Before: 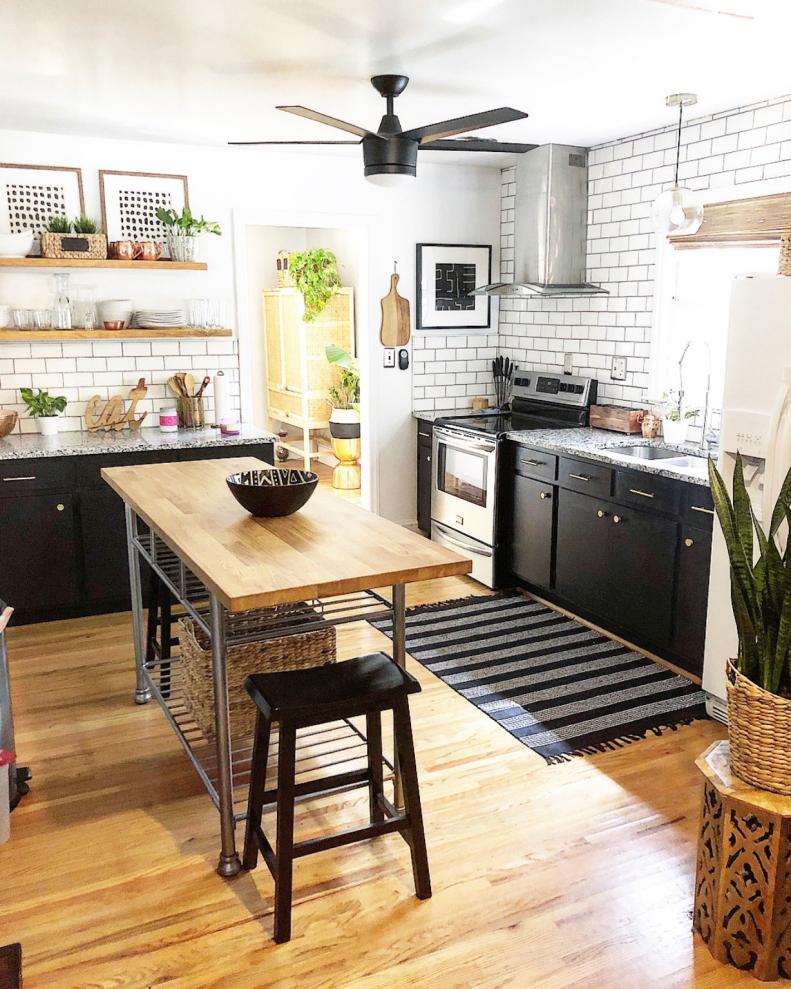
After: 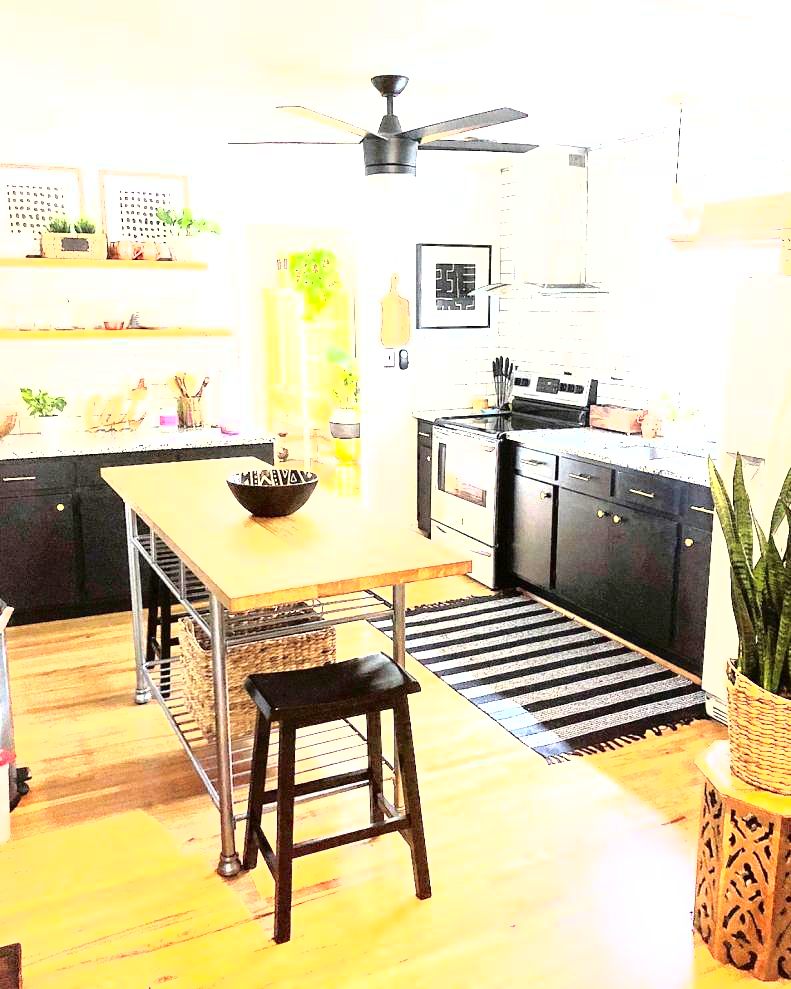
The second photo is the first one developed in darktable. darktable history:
exposure: exposure 2.003 EV, compensate highlight preservation false
fill light: exposure -2 EV, width 8.6
